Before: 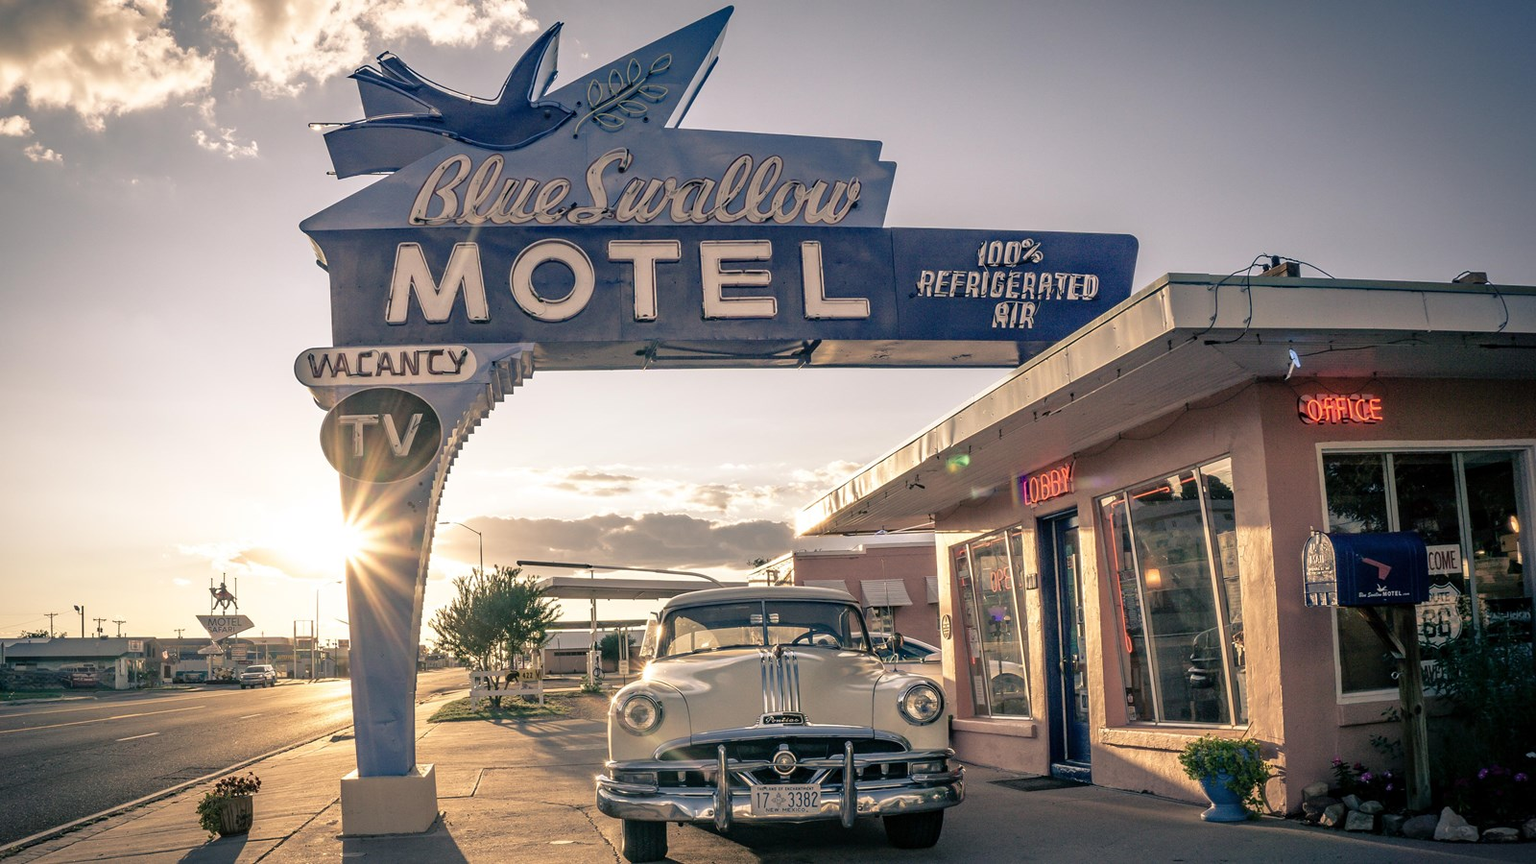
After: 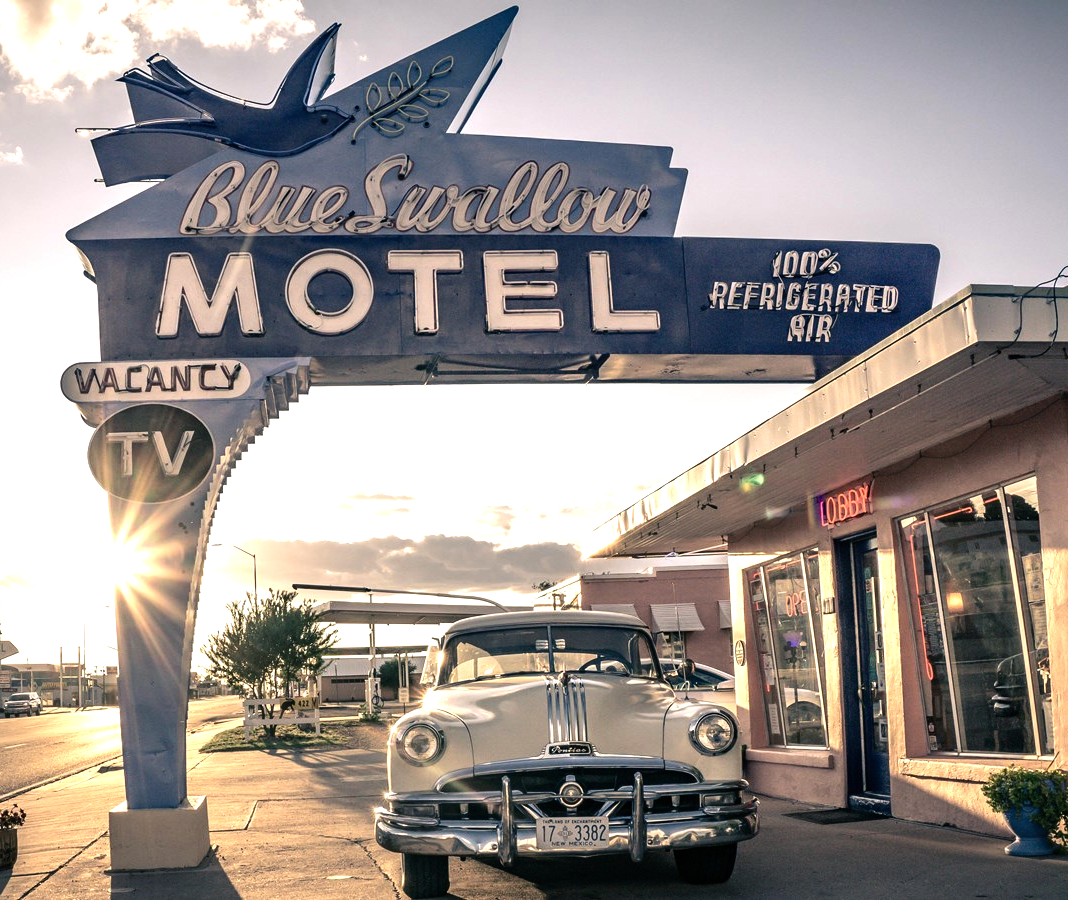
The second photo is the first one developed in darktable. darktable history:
crop: left 15.376%, right 17.85%
tone equalizer: -8 EV -0.734 EV, -7 EV -0.712 EV, -6 EV -0.631 EV, -5 EV -0.408 EV, -3 EV 0.371 EV, -2 EV 0.6 EV, -1 EV 0.675 EV, +0 EV 0.759 EV, edges refinement/feathering 500, mask exposure compensation -1.57 EV, preserve details no
